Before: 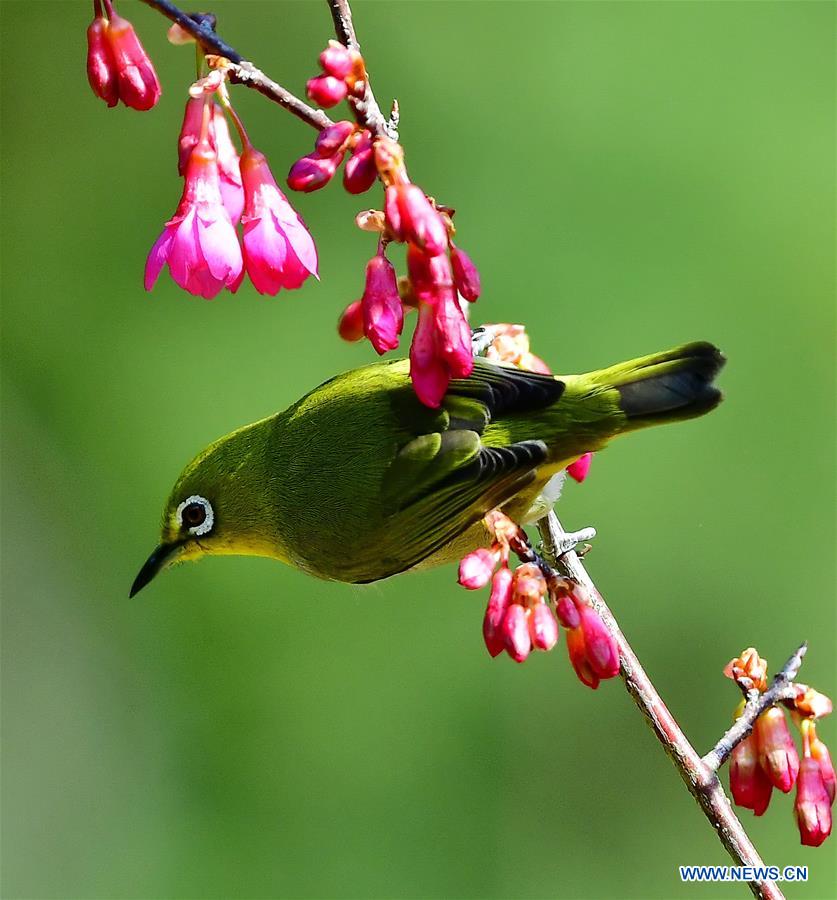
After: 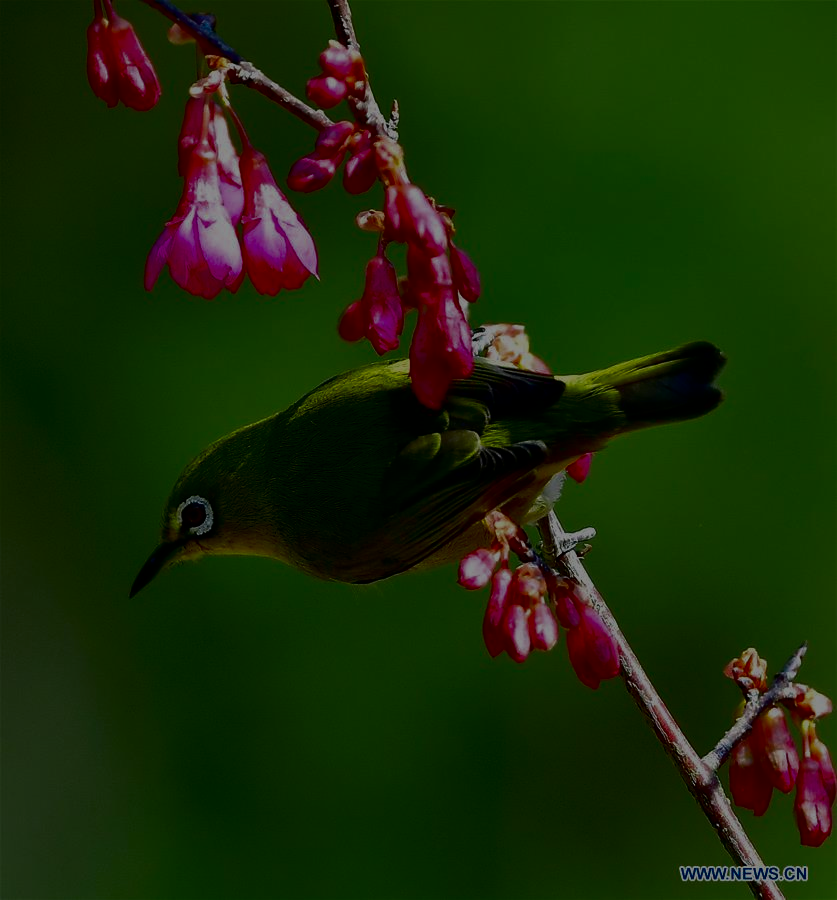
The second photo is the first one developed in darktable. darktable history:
contrast brightness saturation: brightness -0.52
exposure: exposure -1 EV, compensate highlight preservation false
tone equalizer: on, module defaults
